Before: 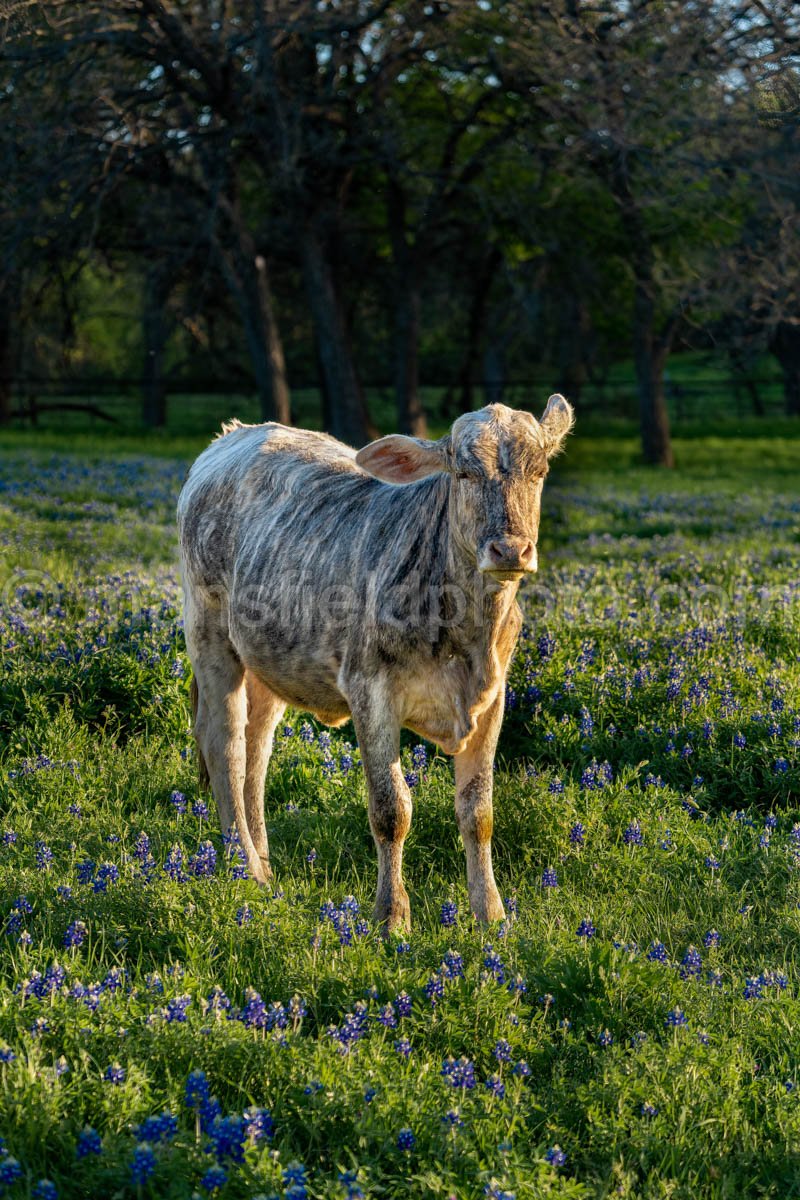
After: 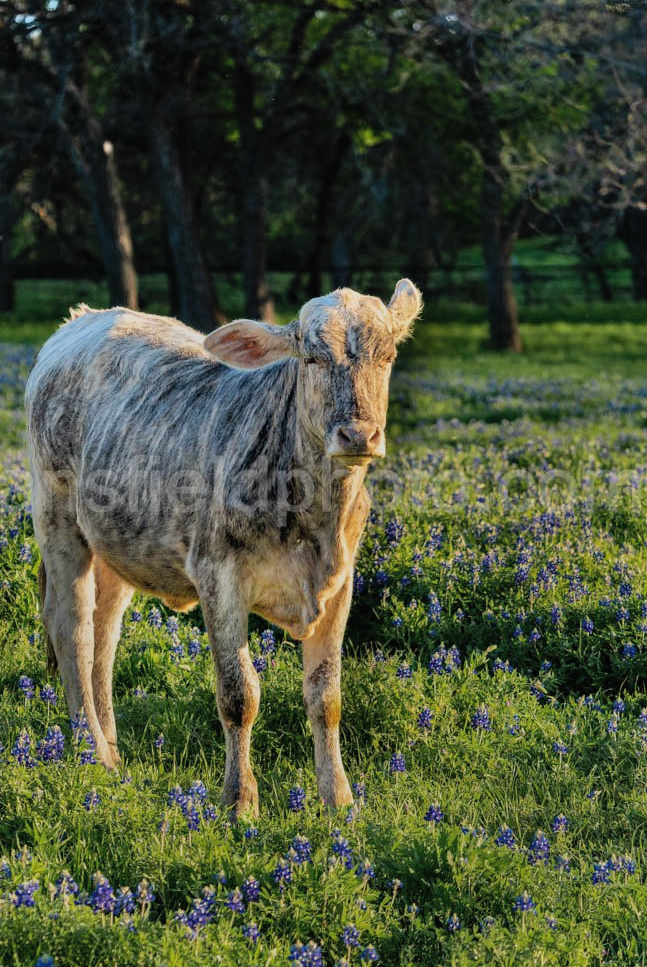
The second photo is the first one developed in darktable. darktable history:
filmic rgb: black relative exposure -7.97 EV, white relative exposure 4.03 EV, hardness 4.11, contrast 0.922, color science v6 (2022)
exposure: black level correction -0.004, exposure 0.048 EV, compensate highlight preservation false
crop: left 19.108%, top 9.588%, right 0.001%, bottom 9.774%
shadows and highlights: low approximation 0.01, soften with gaussian
